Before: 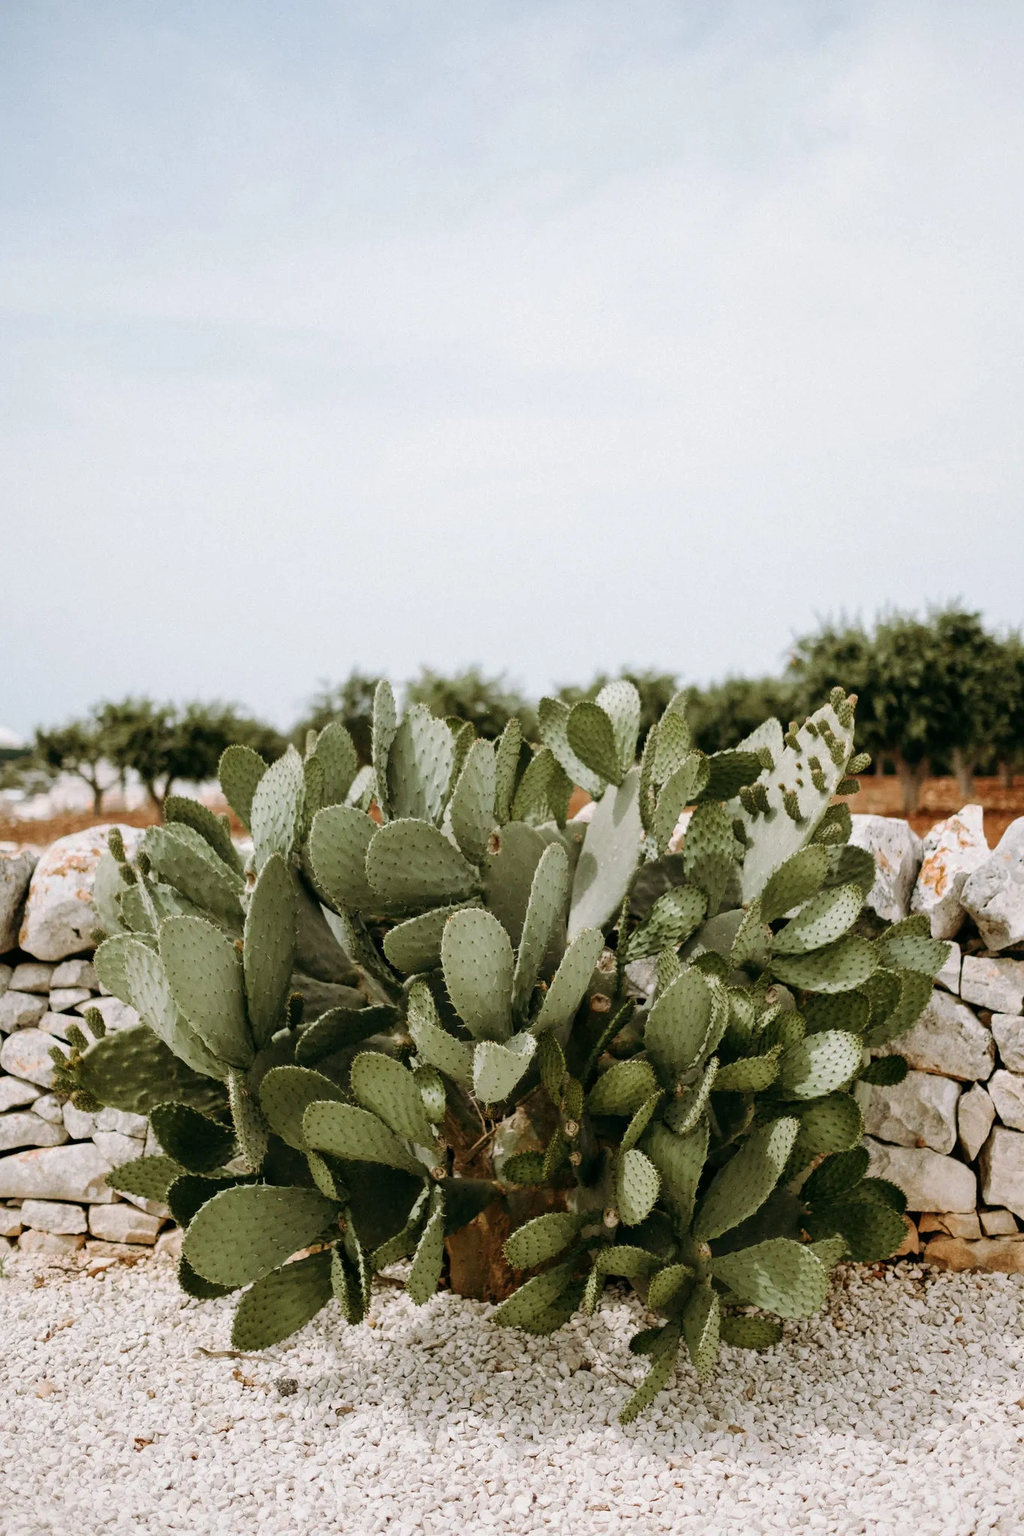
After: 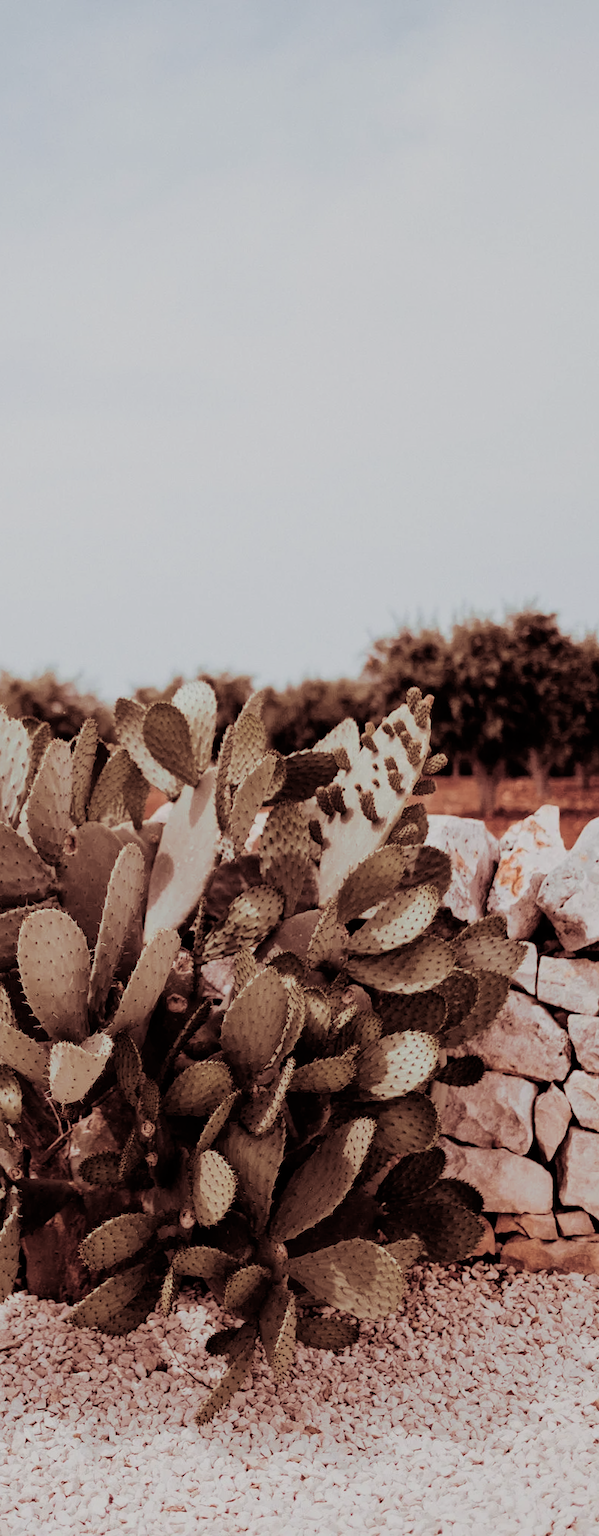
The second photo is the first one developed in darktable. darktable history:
filmic rgb: black relative exposure -8.54 EV, white relative exposure 5.52 EV, hardness 3.39, contrast 1.016
crop: left 41.402%
split-toning: highlights › hue 187.2°, highlights › saturation 0.83, balance -68.05, compress 56.43%
